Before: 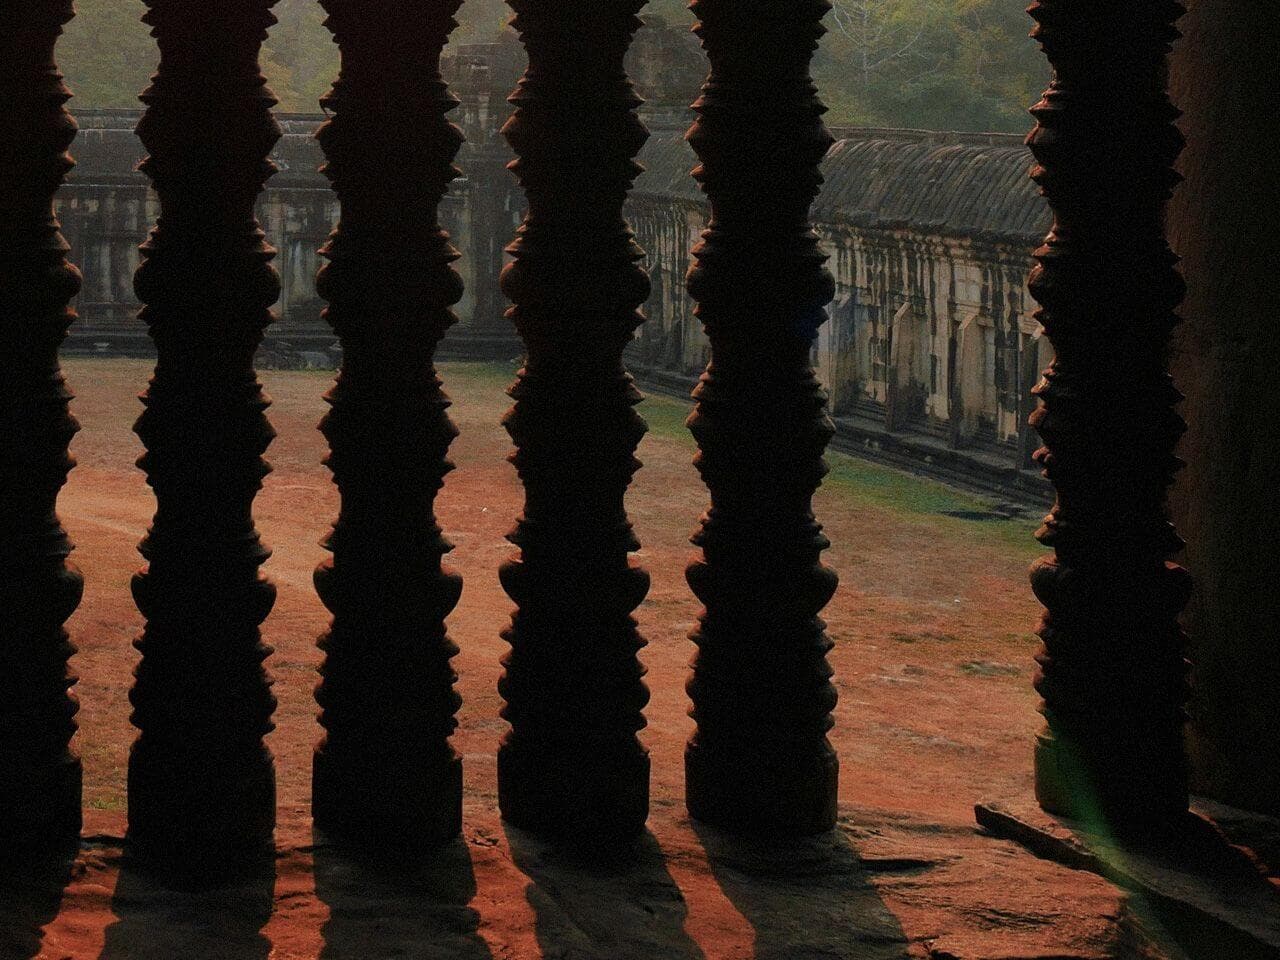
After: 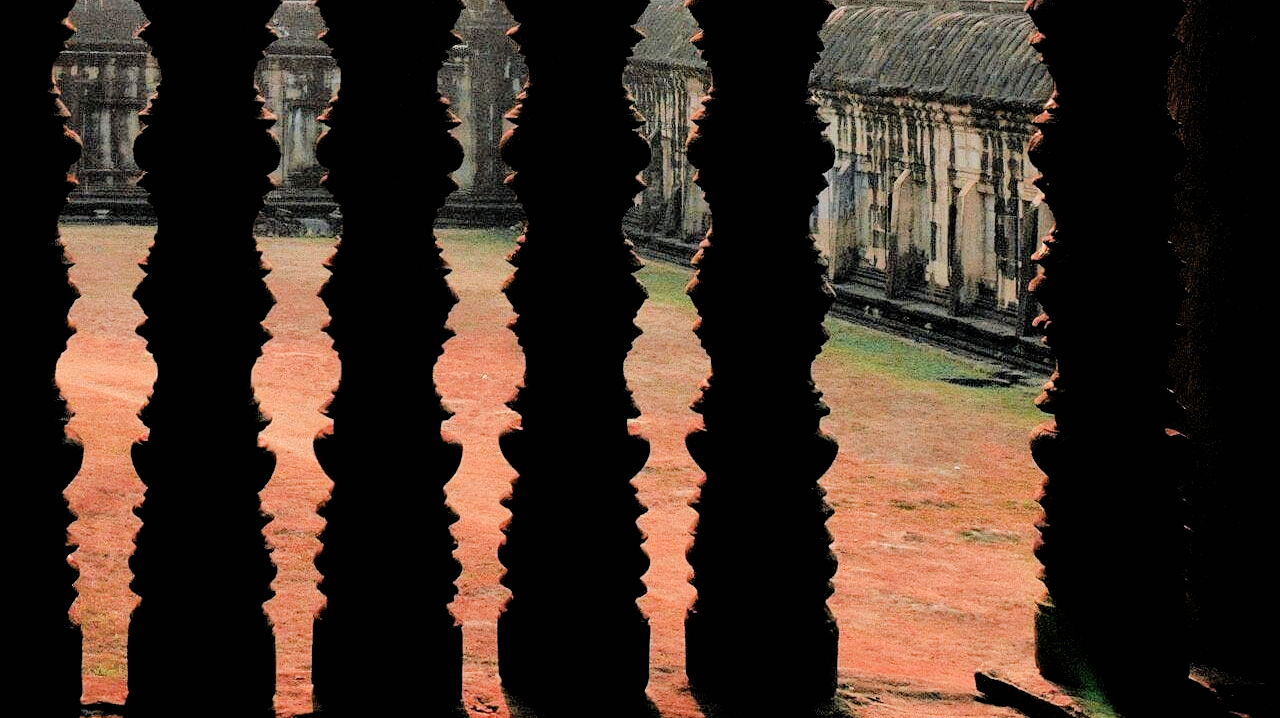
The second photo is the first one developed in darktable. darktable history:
levels: mode automatic, levels [0.062, 0.494, 0.925]
crop: top 13.872%, bottom 11.309%
filmic rgb: black relative exposure -4.49 EV, white relative exposure 6.55 EV, hardness 1.86, contrast 0.506
